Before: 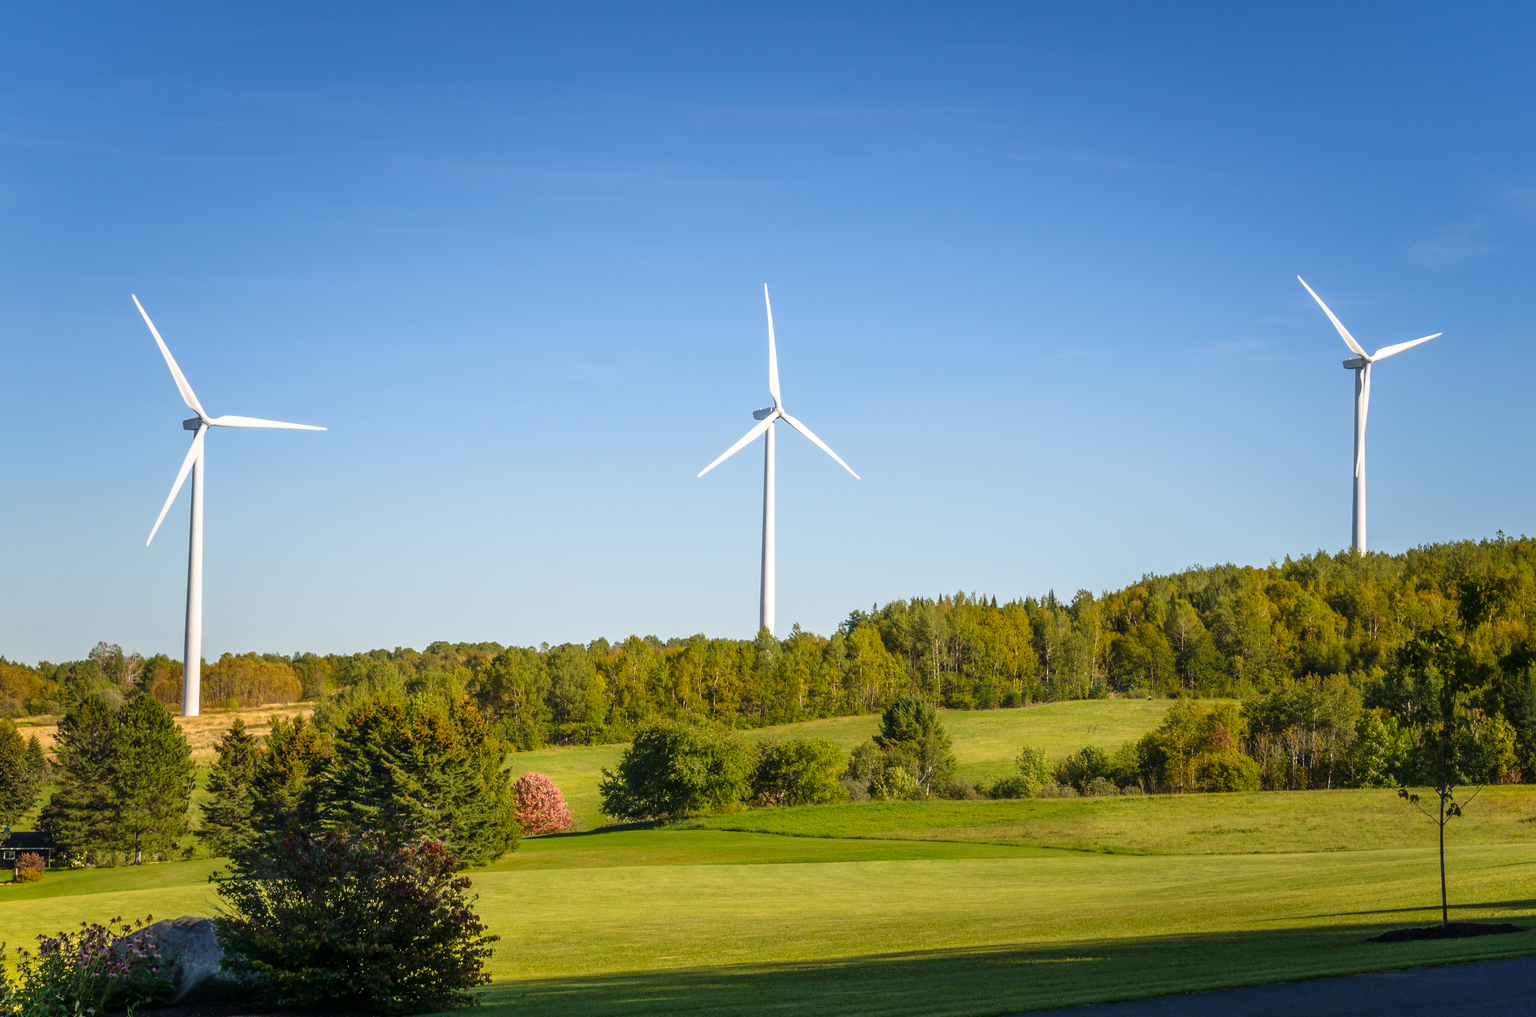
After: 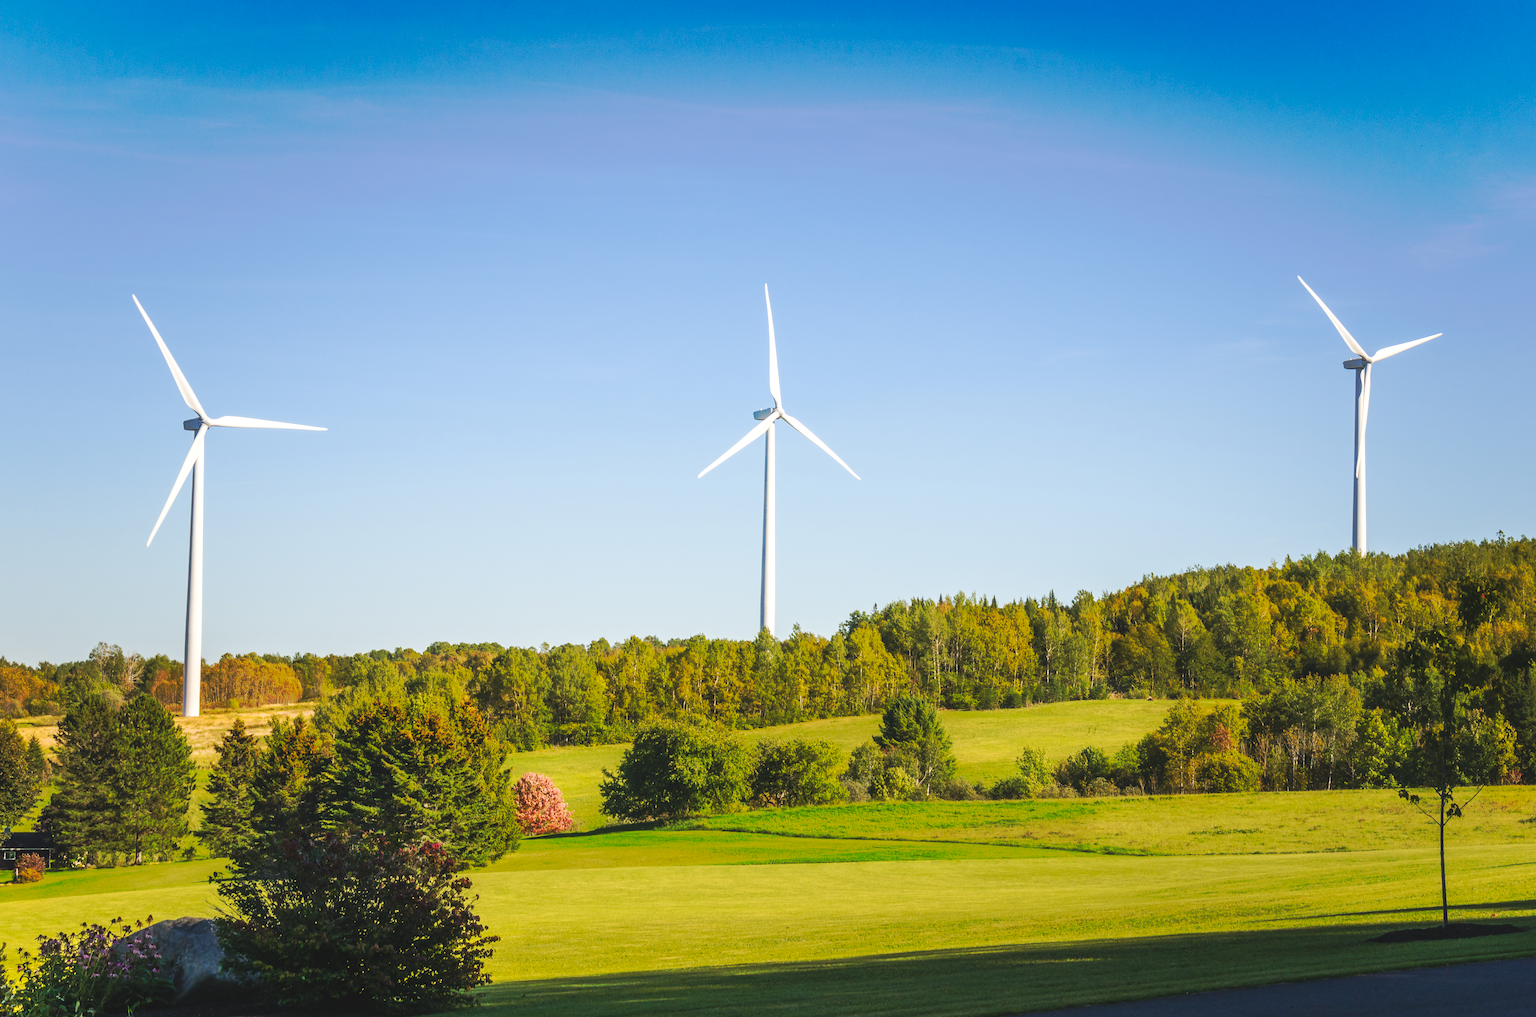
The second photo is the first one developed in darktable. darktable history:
tone curve: curves: ch0 [(0, 0) (0.003, 0.003) (0.011, 0.011) (0.025, 0.024) (0.044, 0.043) (0.069, 0.067) (0.1, 0.096) (0.136, 0.131) (0.177, 0.171) (0.224, 0.217) (0.277, 0.267) (0.335, 0.324) (0.399, 0.385) (0.468, 0.452) (0.543, 0.632) (0.623, 0.697) (0.709, 0.766) (0.801, 0.839) (0.898, 0.917) (1, 1)], preserve colors none
exposure: black level correction -0.009, exposure 0.068 EV, compensate highlight preservation false
